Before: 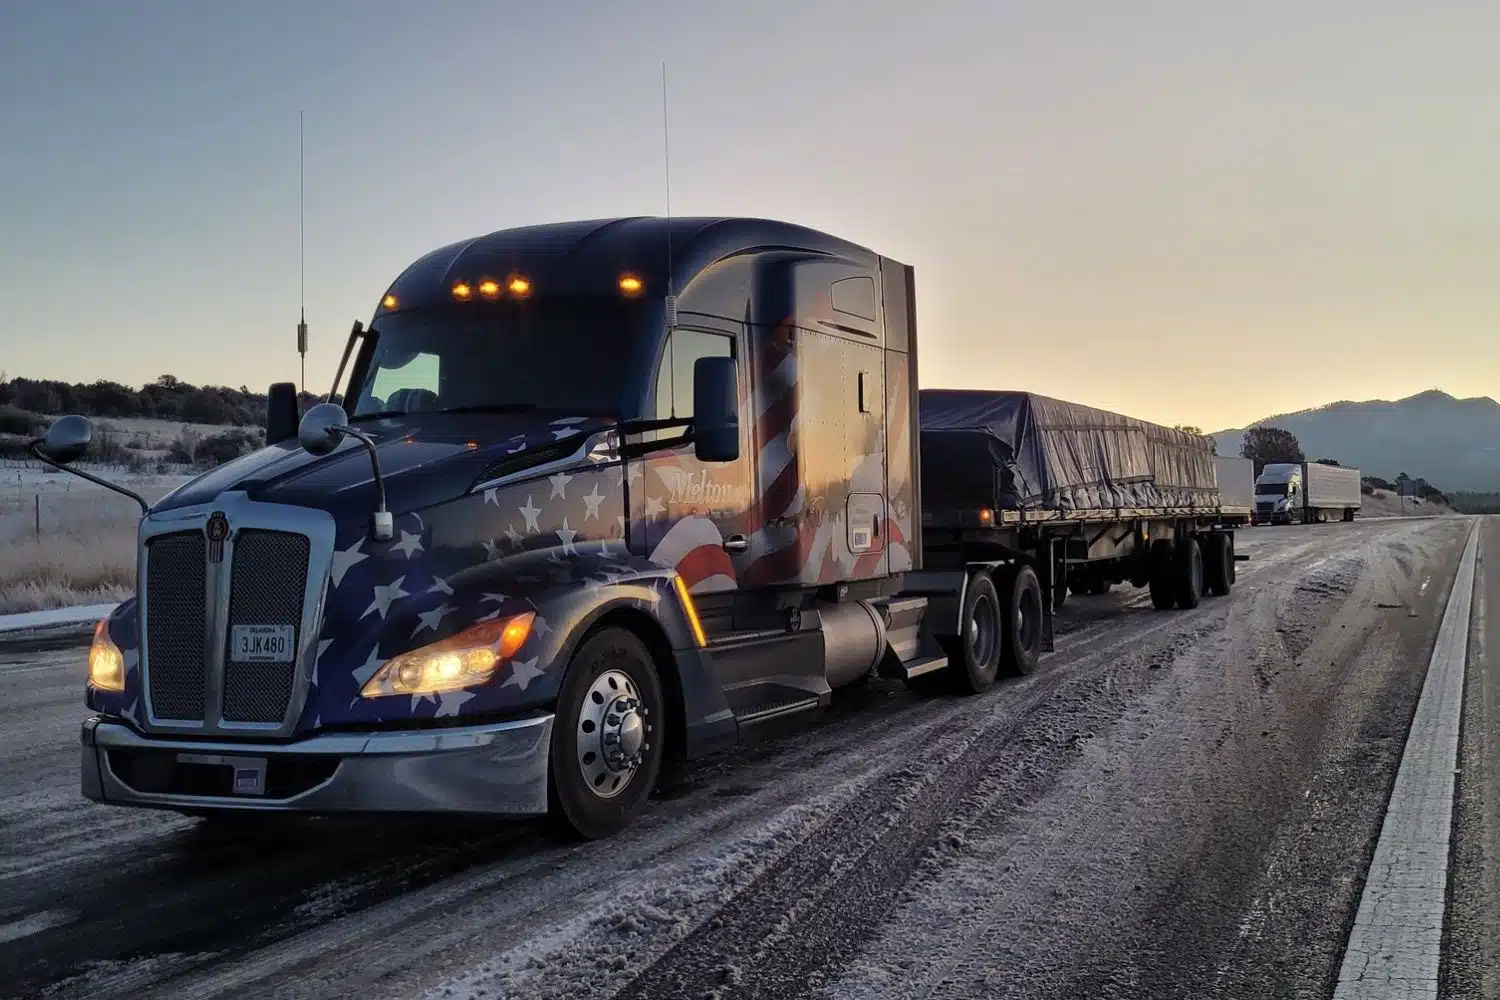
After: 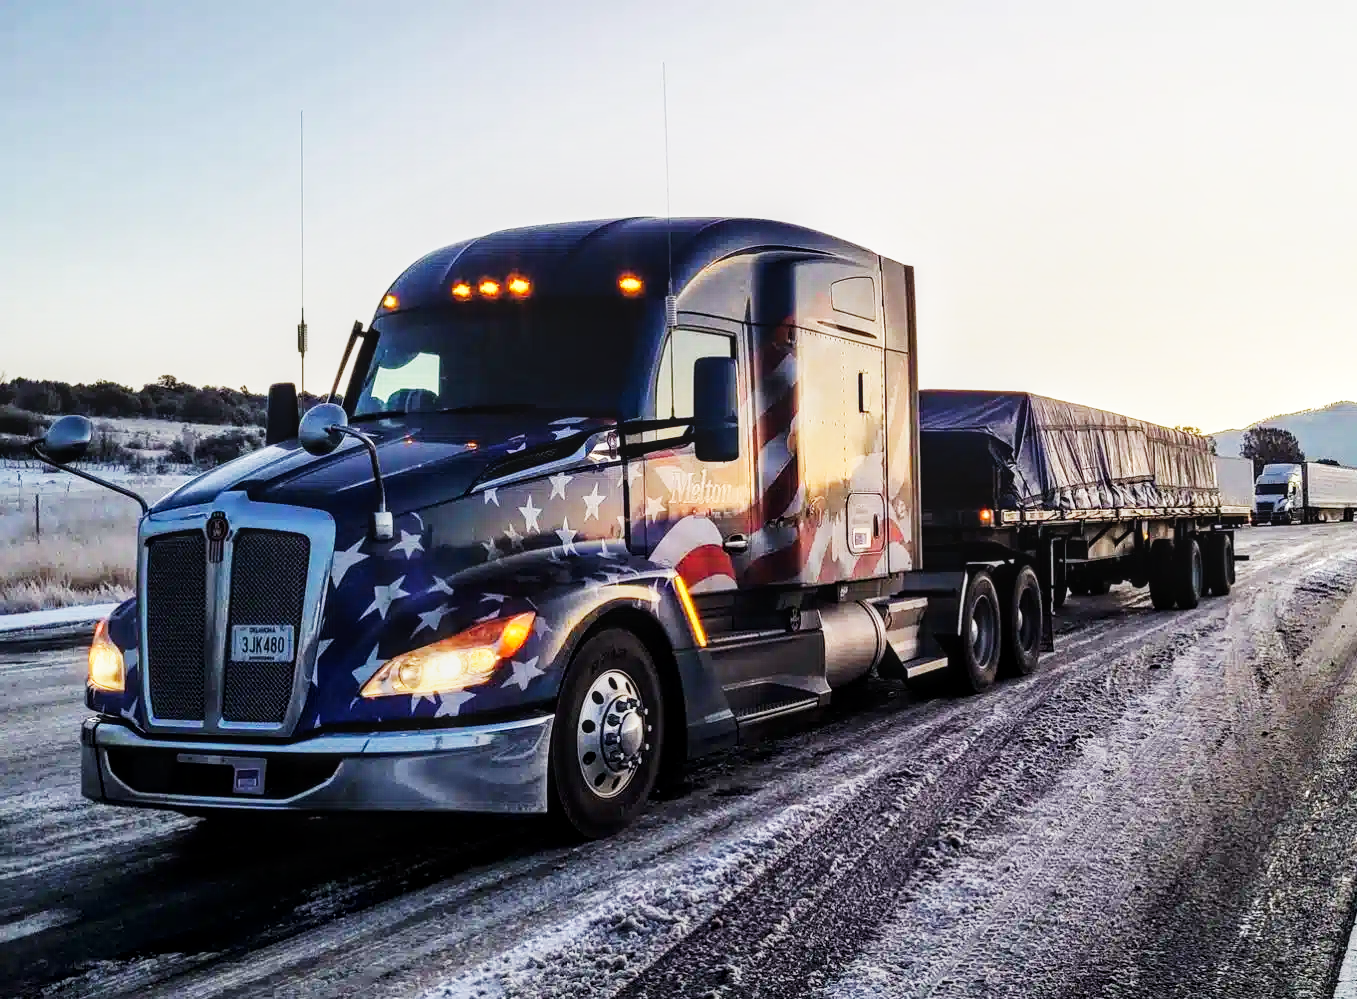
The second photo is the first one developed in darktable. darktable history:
crop: right 9.509%, bottom 0.031%
local contrast: on, module defaults
white balance: emerald 1
base curve: curves: ch0 [(0, 0) (0.007, 0.004) (0.027, 0.03) (0.046, 0.07) (0.207, 0.54) (0.442, 0.872) (0.673, 0.972) (1, 1)], preserve colors none
